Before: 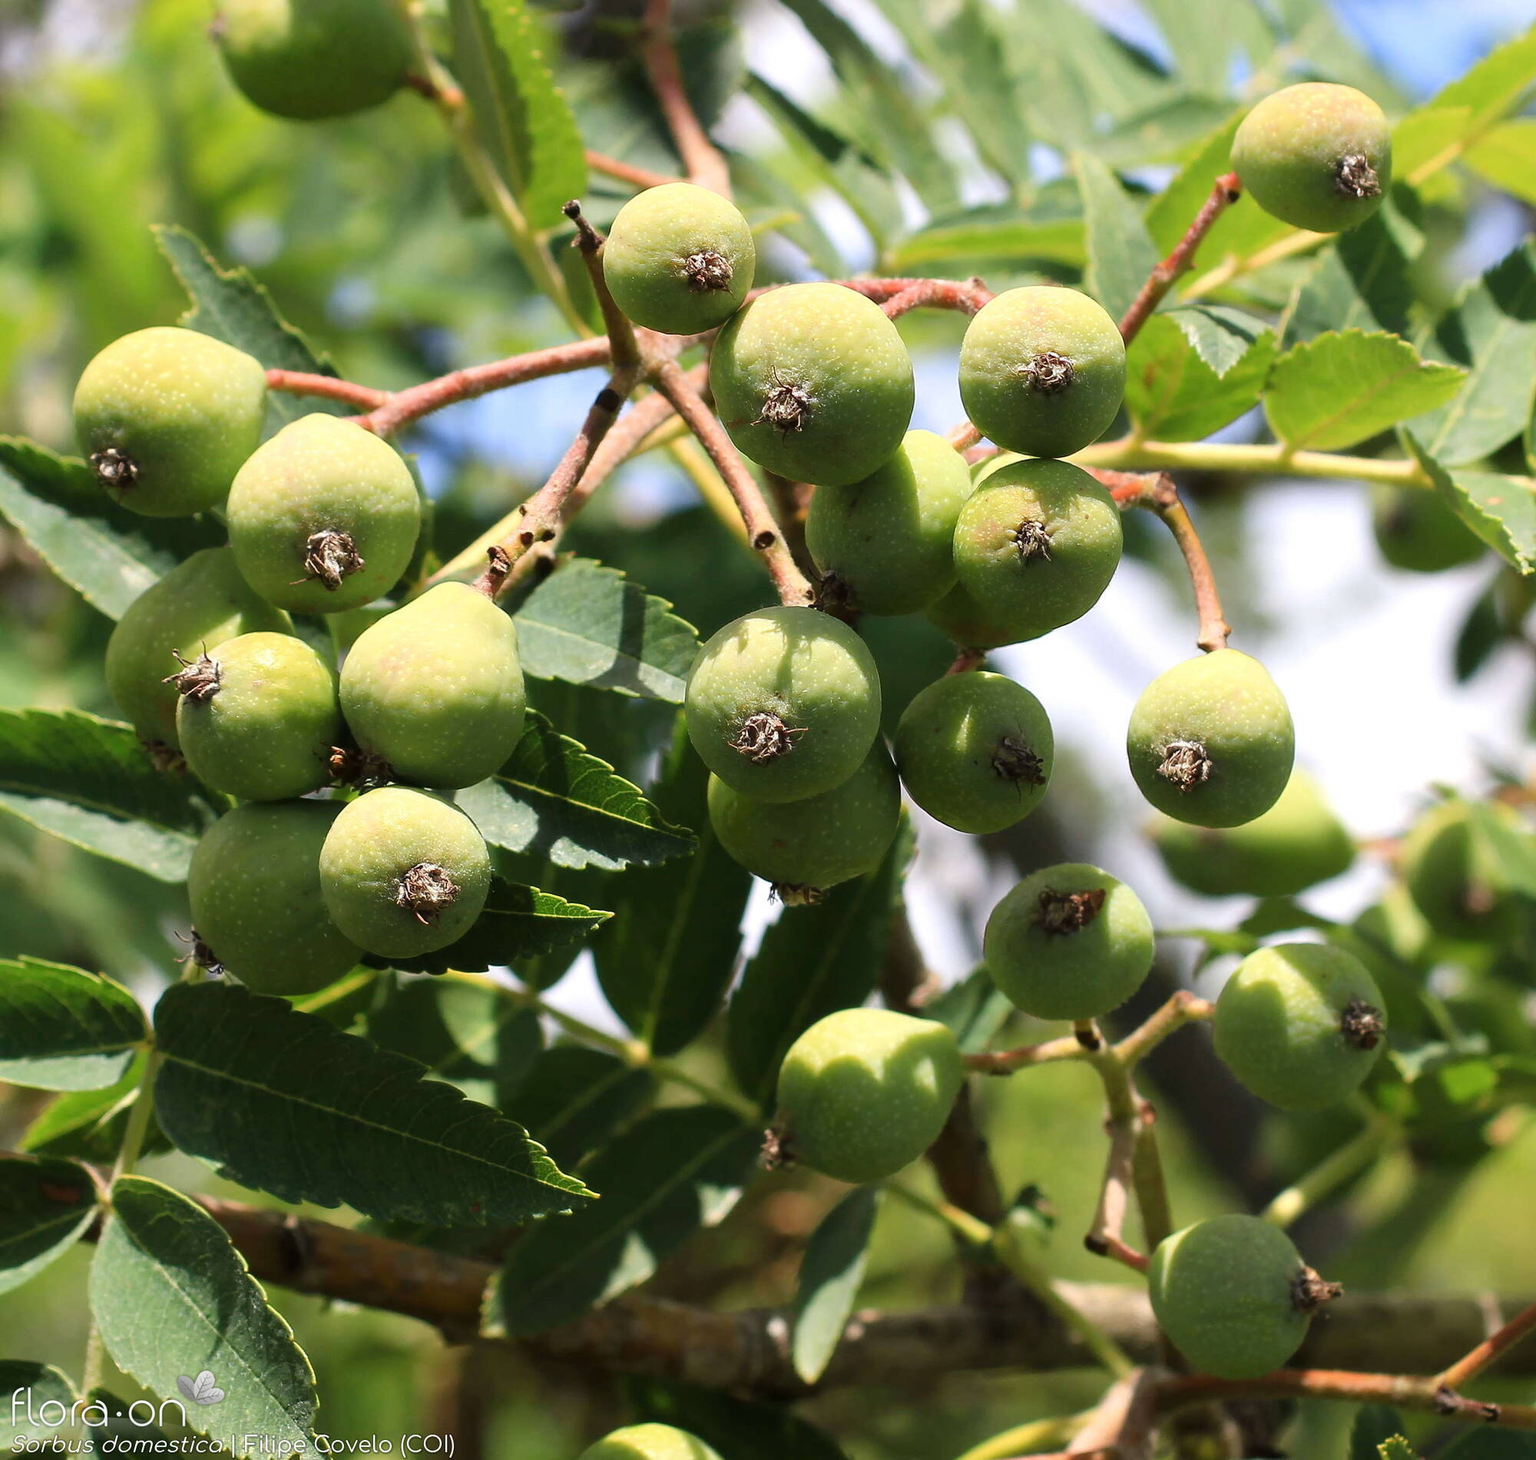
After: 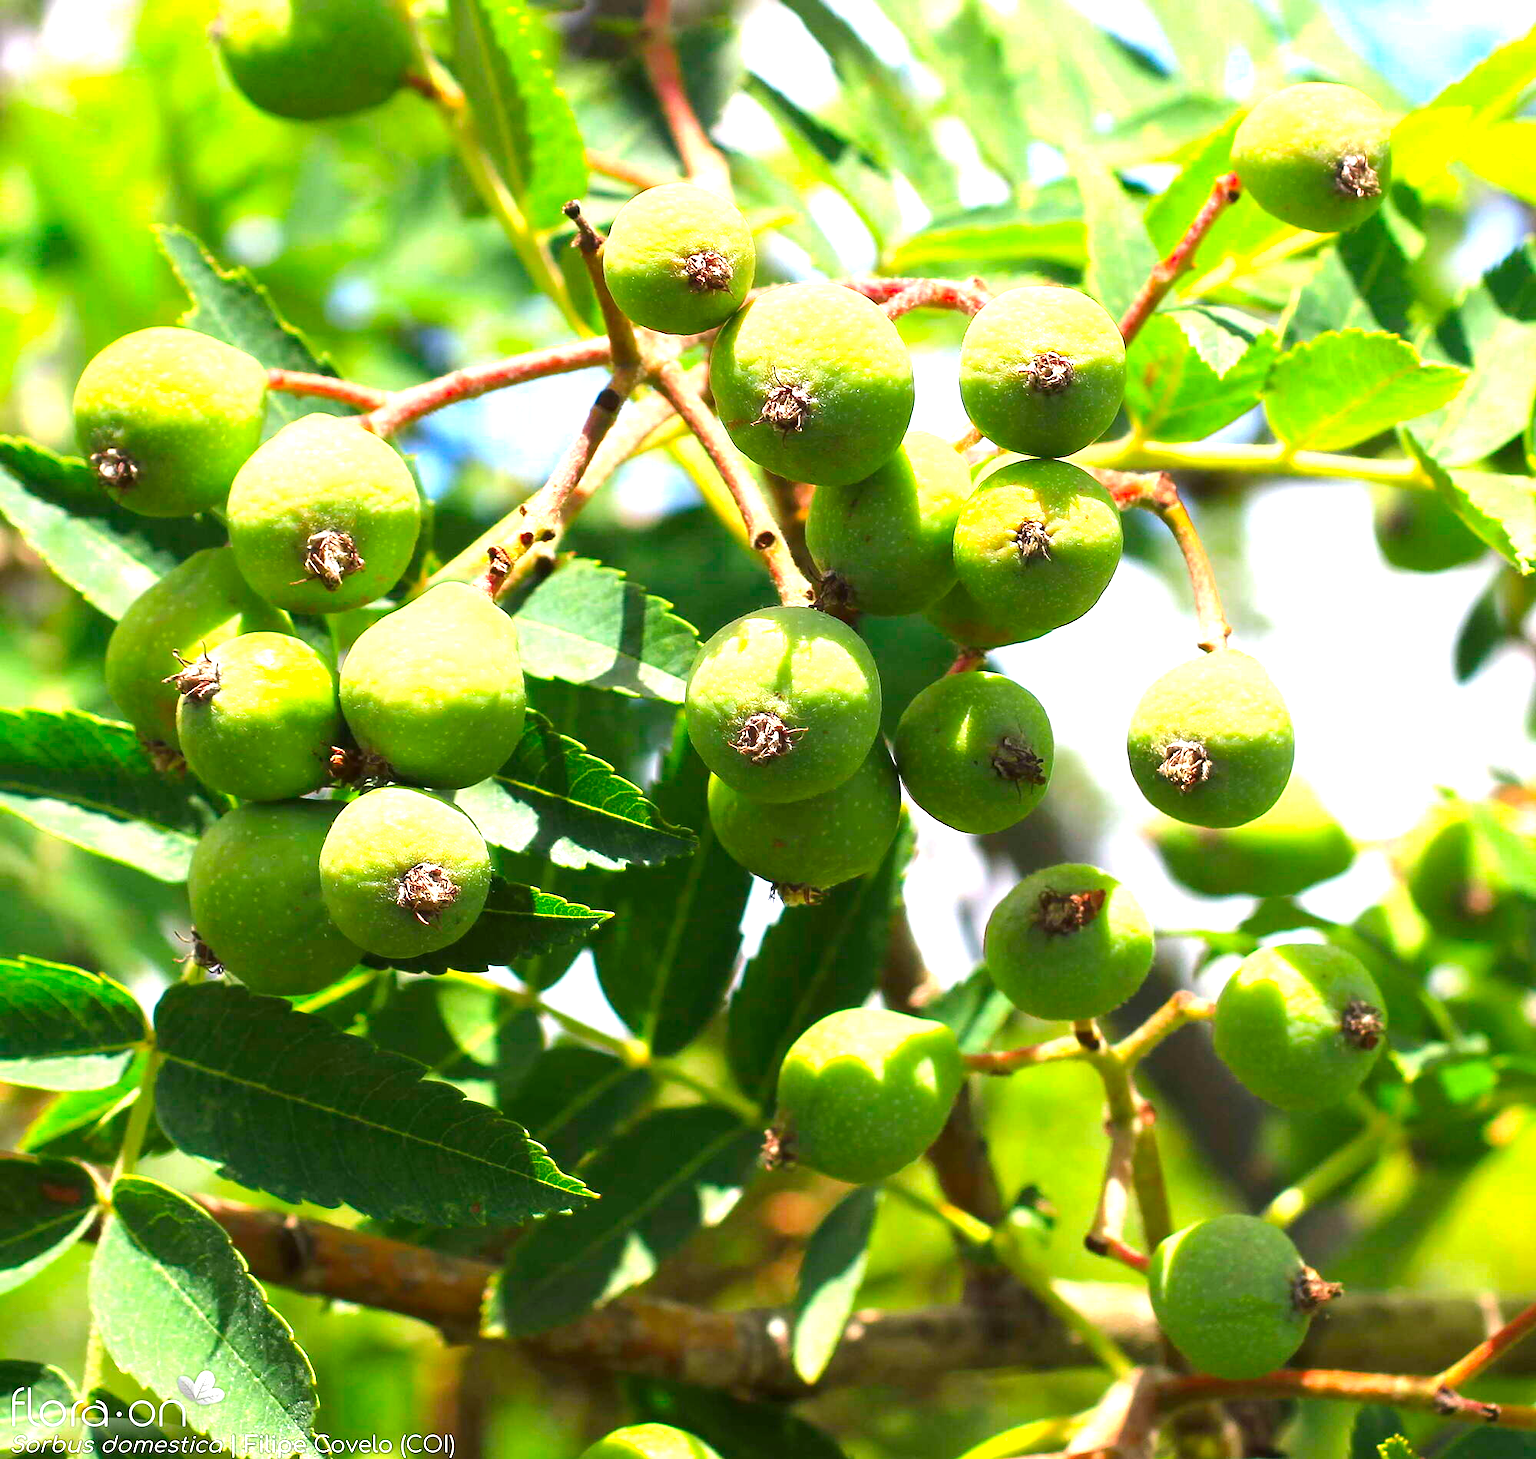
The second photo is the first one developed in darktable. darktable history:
exposure: exposure 1.223 EV, compensate highlight preservation false
color contrast: green-magenta contrast 1.69, blue-yellow contrast 1.49
